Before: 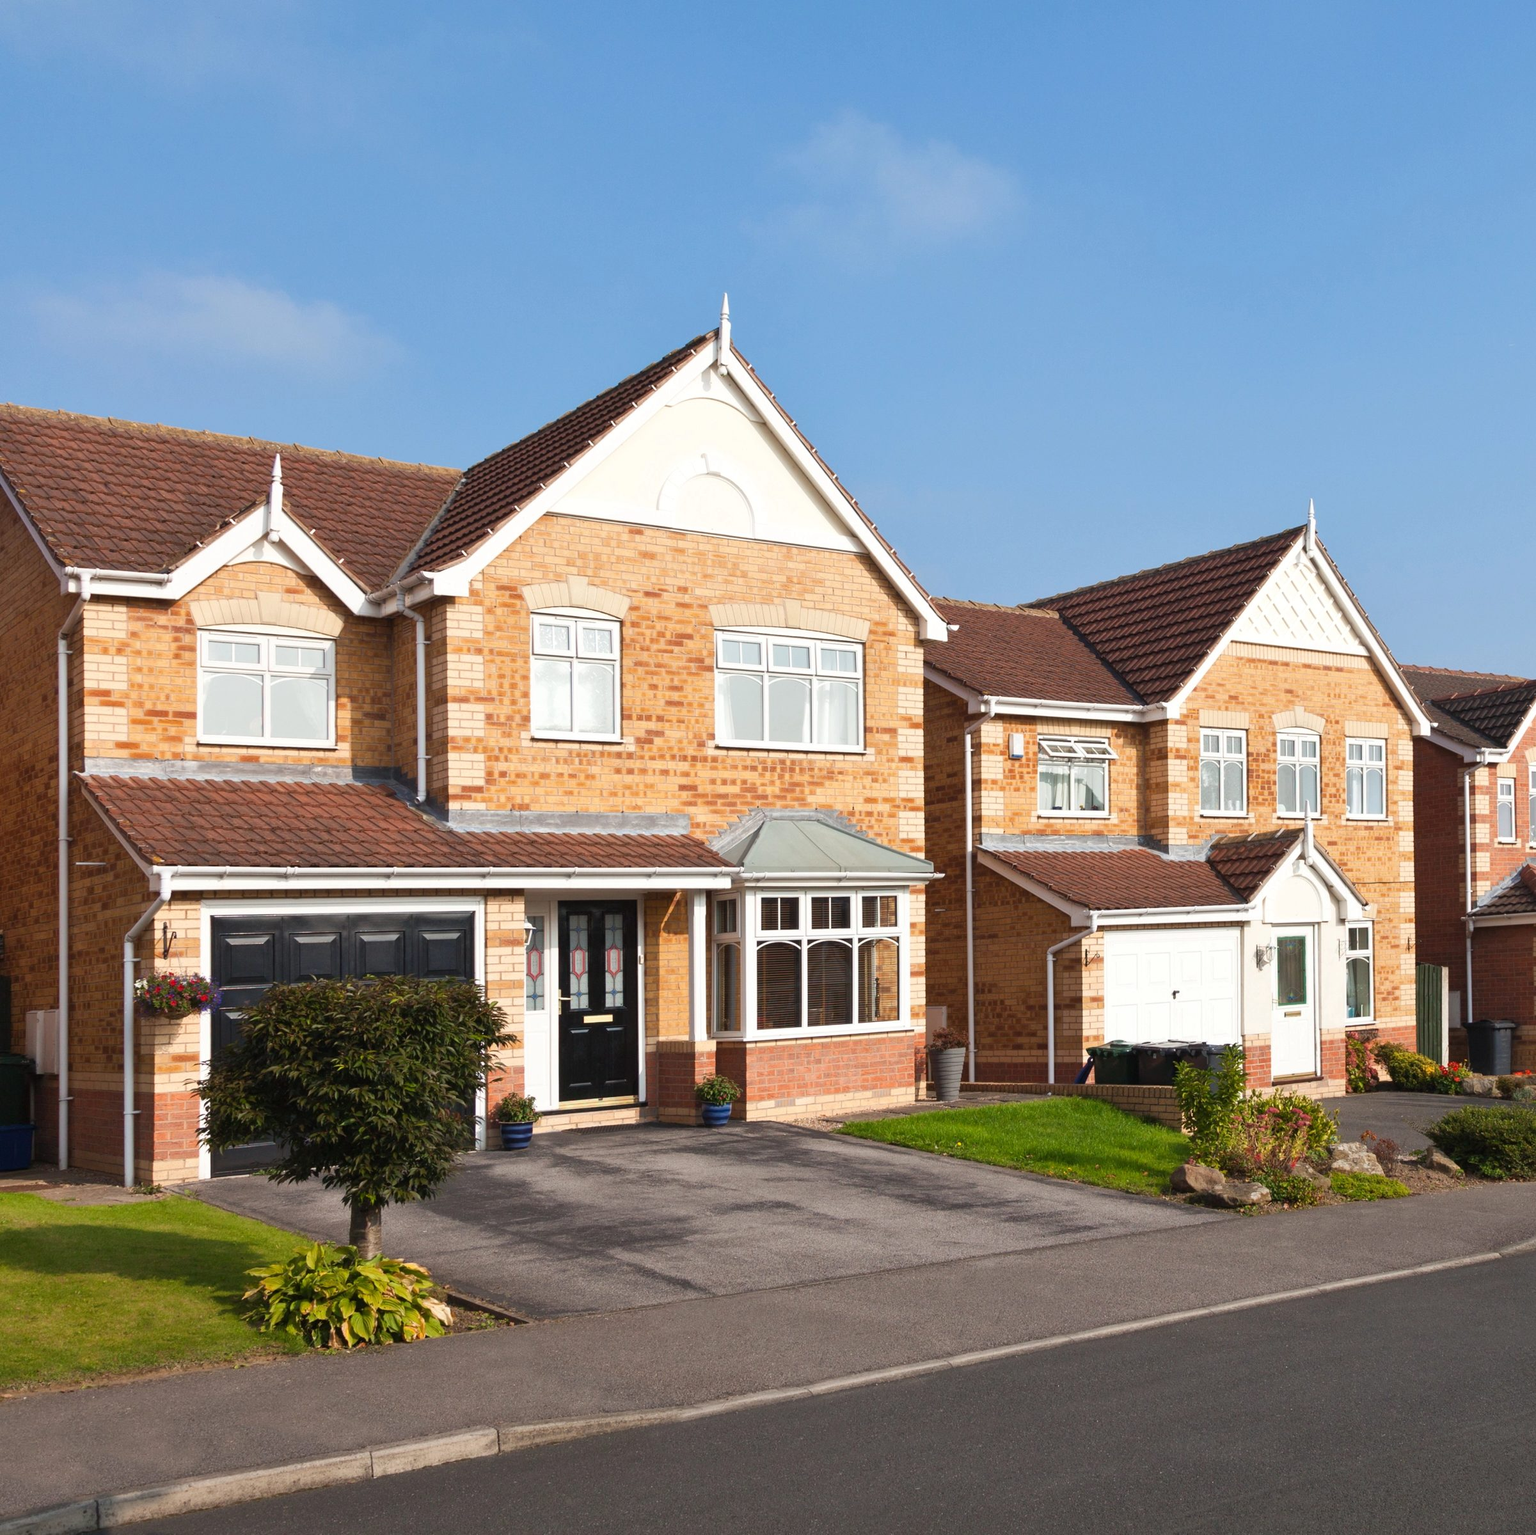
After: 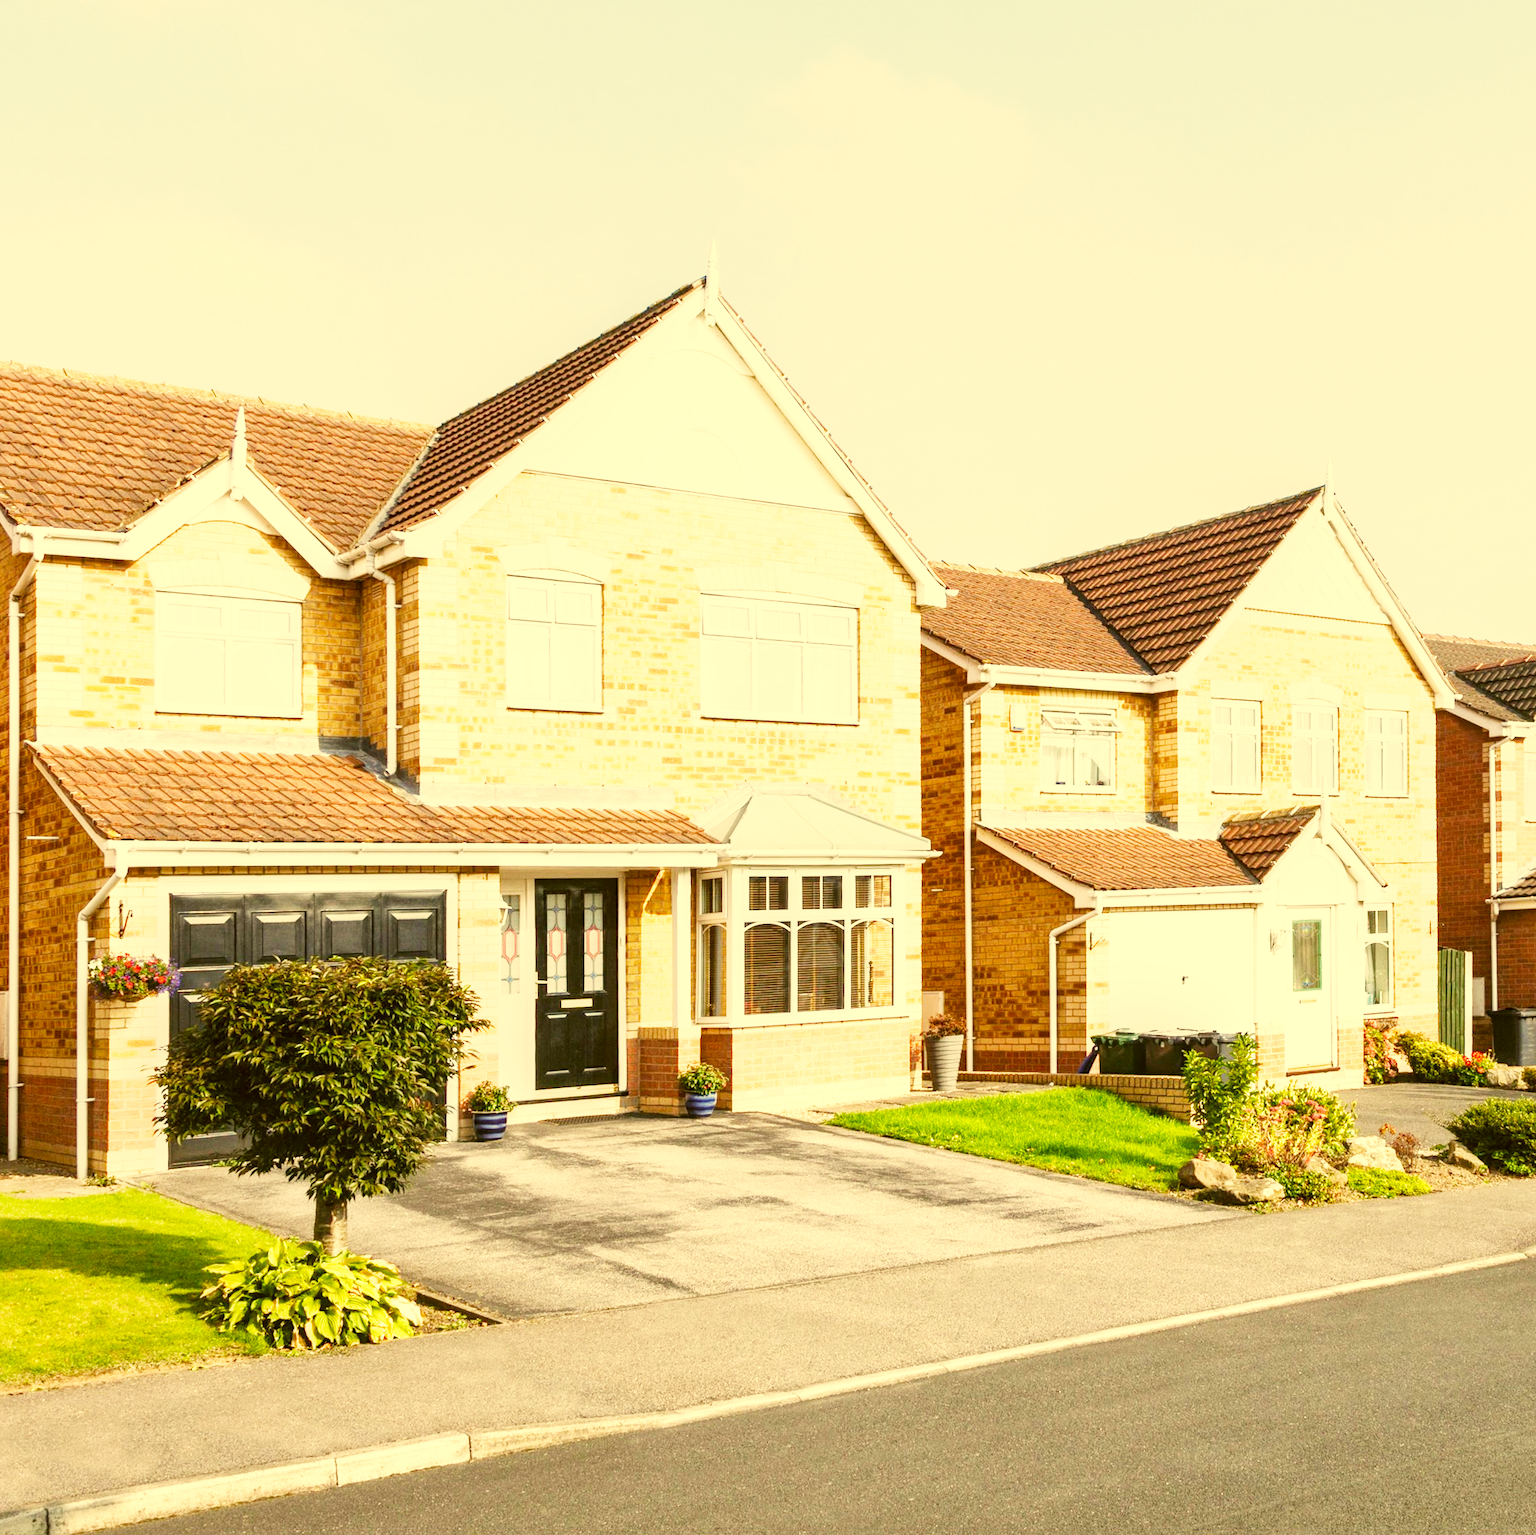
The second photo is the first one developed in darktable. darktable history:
local contrast: on, module defaults
crop and rotate: angle -1.96°, left 3.097%, top 4.154%, right 1.586%, bottom 0.529%
color correction: highlights a* 0.162, highlights b* 29.53, shadows a* -0.162, shadows b* 21.09
tone equalizer: on, module defaults
sigmoid: contrast 1.7, skew 0.1, preserve hue 0%, red attenuation 0.1, red rotation 0.035, green attenuation 0.1, green rotation -0.017, blue attenuation 0.15, blue rotation -0.052, base primaries Rec2020
rotate and perspective: rotation -1.75°, automatic cropping off
exposure: exposure 2 EV, compensate highlight preservation false
